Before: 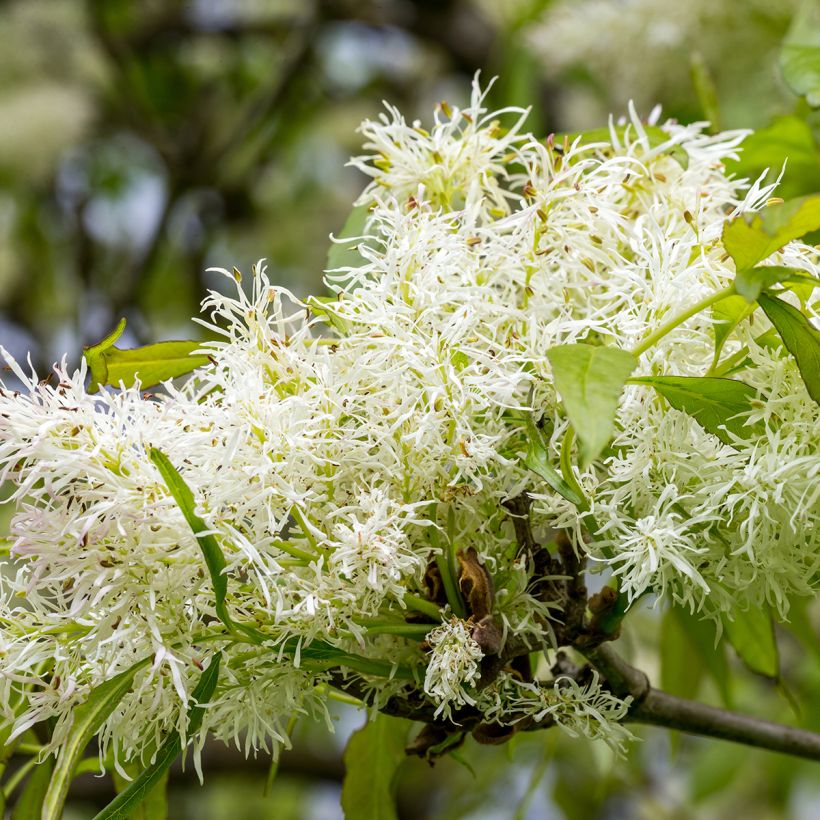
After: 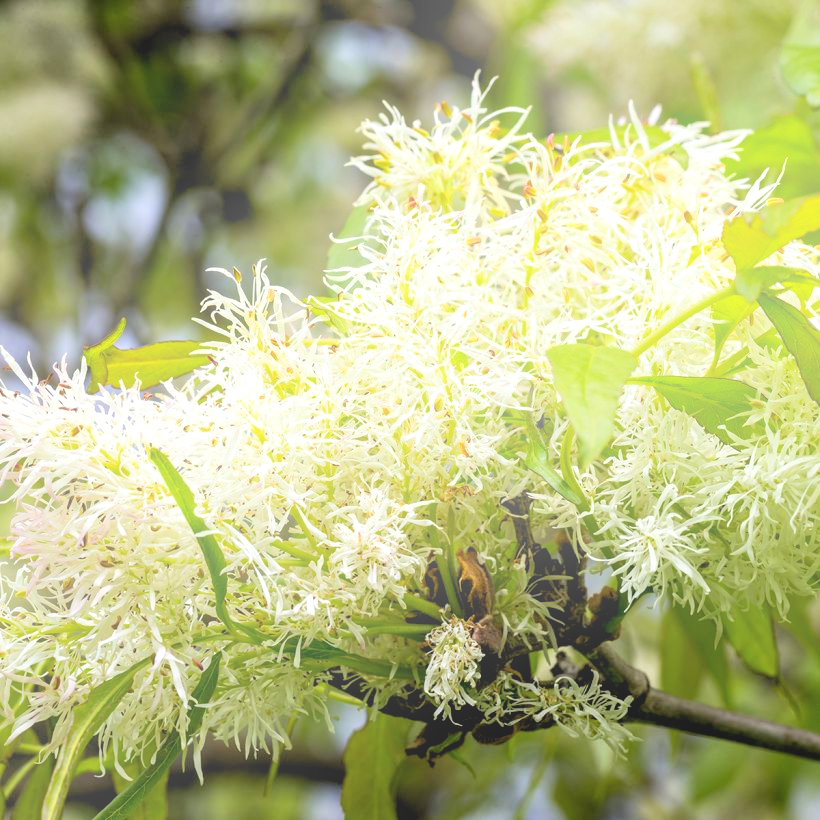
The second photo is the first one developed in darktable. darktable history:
bloom: size 38%, threshold 95%, strength 30%
grain: coarseness 0.81 ISO, strength 1.34%, mid-tones bias 0%
shadows and highlights: shadows -10, white point adjustment 1.5, highlights 10
rgb levels: levels [[0.01, 0.419, 0.839], [0, 0.5, 1], [0, 0.5, 1]]
